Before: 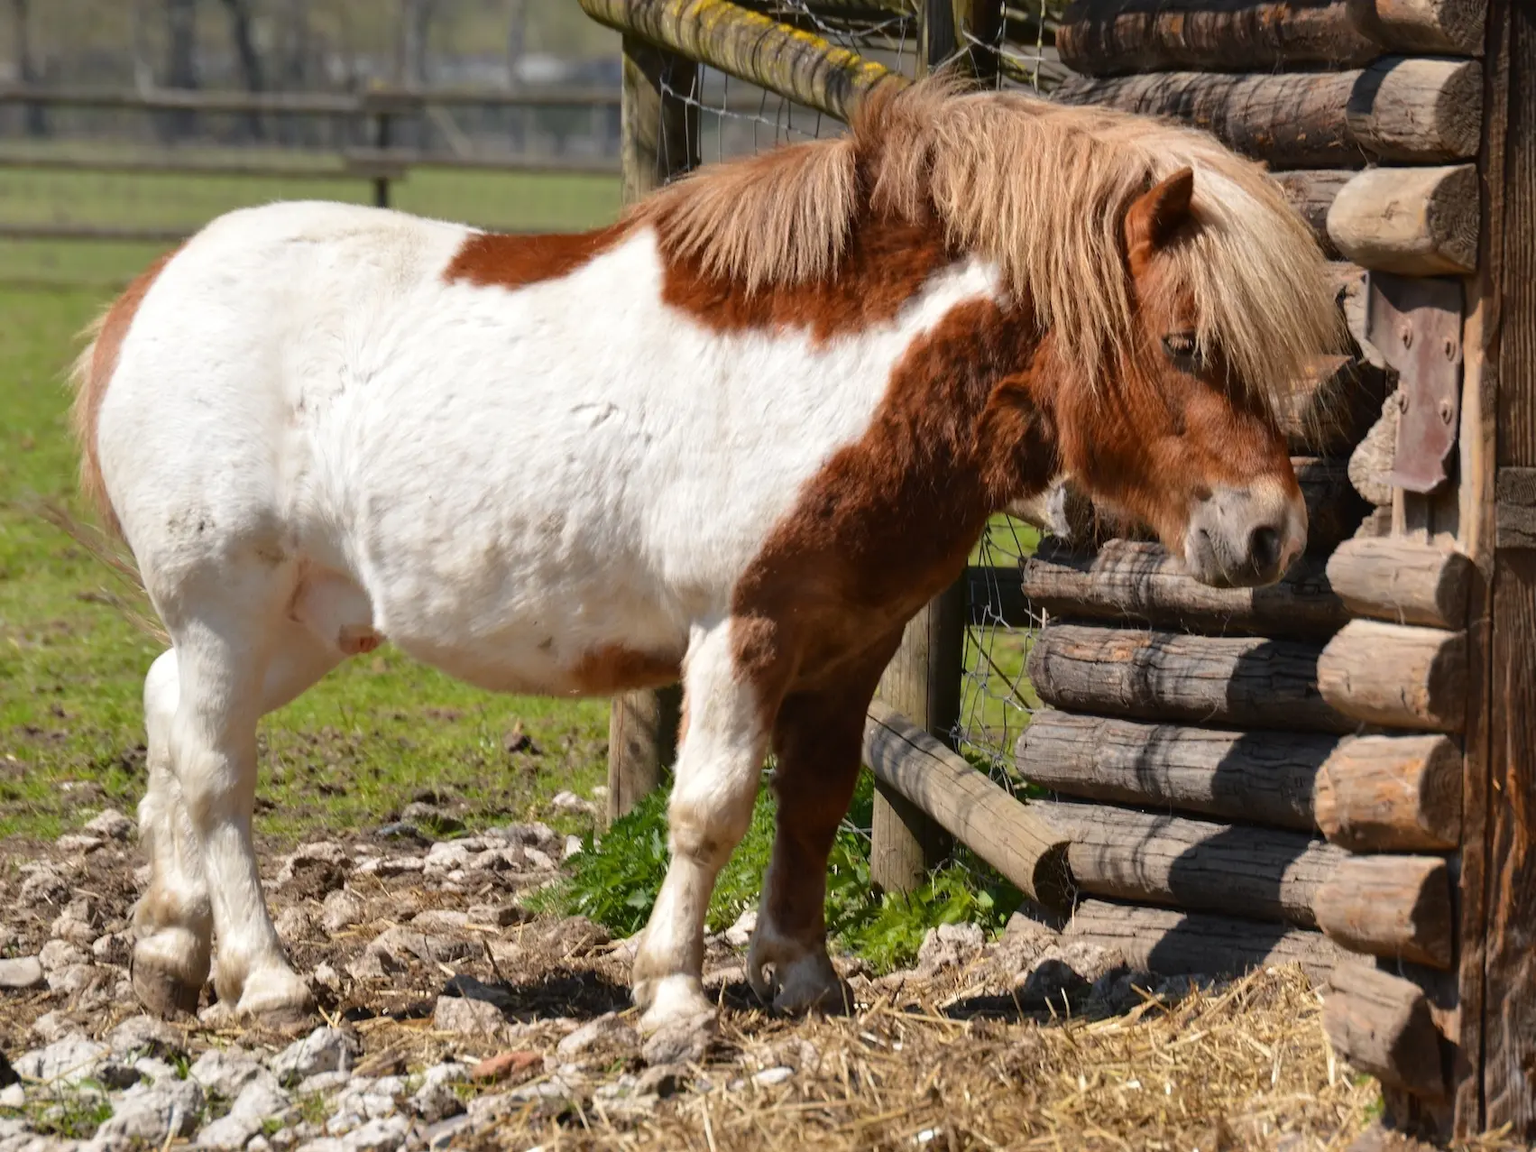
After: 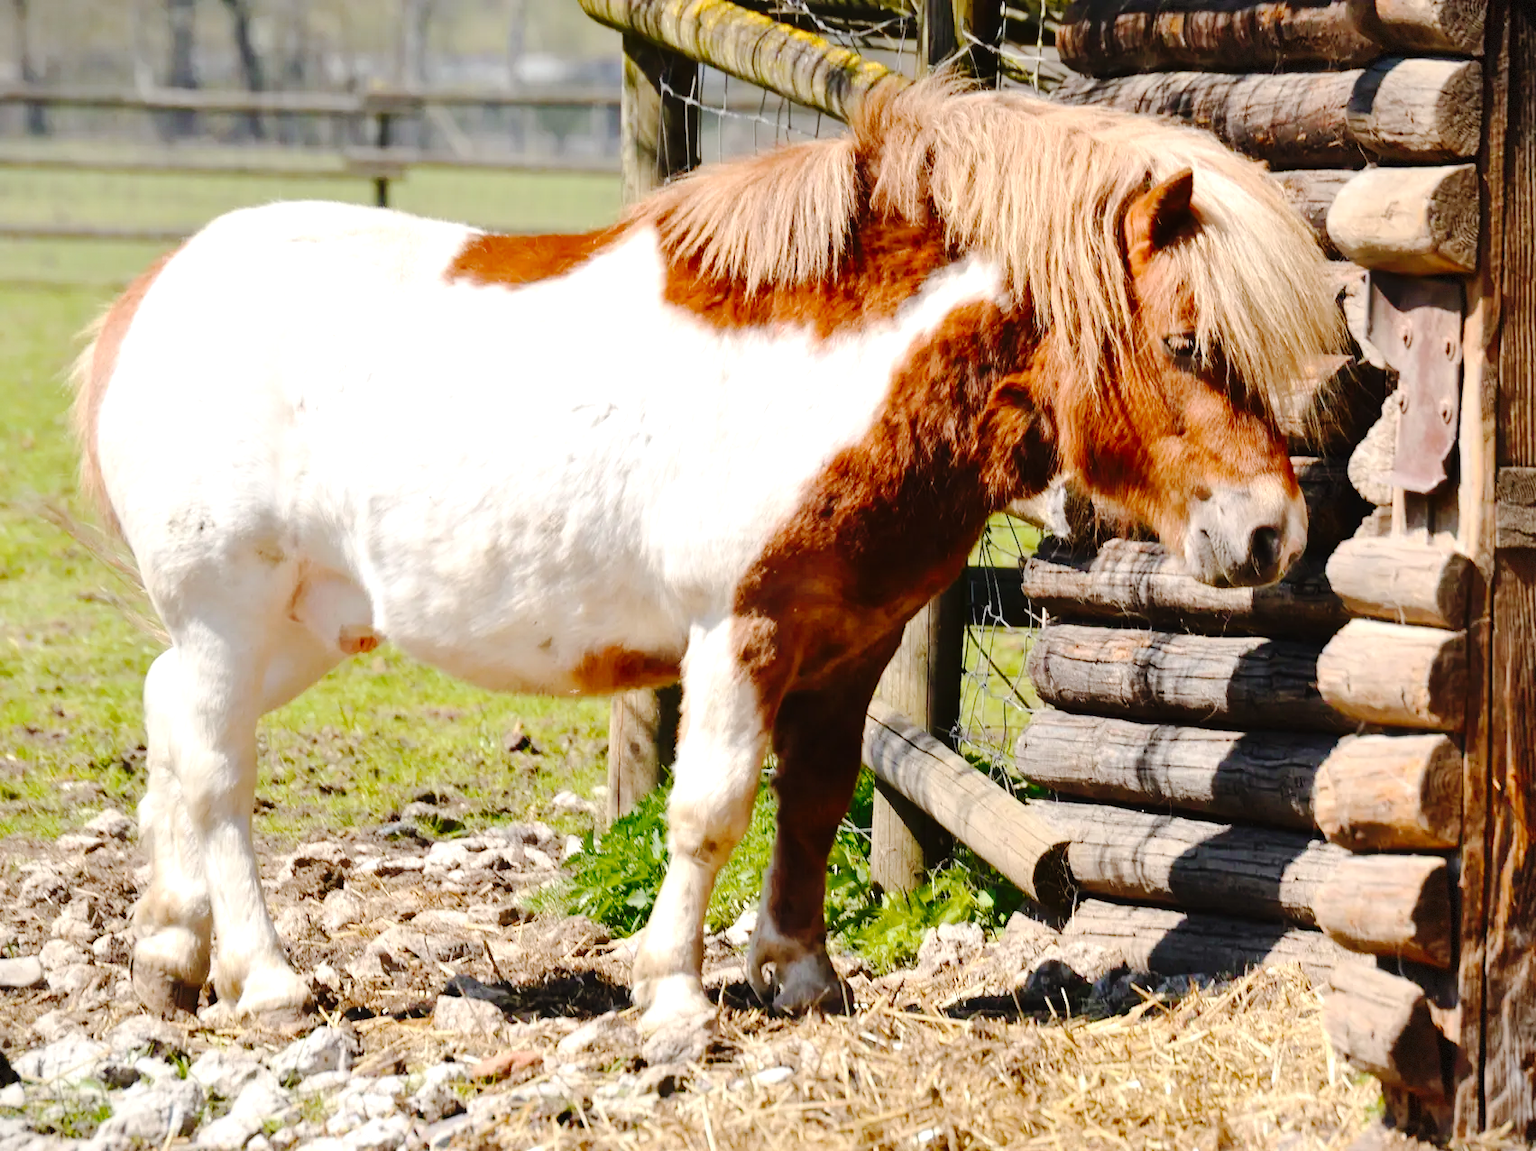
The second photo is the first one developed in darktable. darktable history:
tone curve: curves: ch0 [(0, 0) (0.003, 0.013) (0.011, 0.012) (0.025, 0.011) (0.044, 0.016) (0.069, 0.029) (0.1, 0.045) (0.136, 0.074) (0.177, 0.123) (0.224, 0.207) (0.277, 0.313) (0.335, 0.414) (0.399, 0.509) (0.468, 0.599) (0.543, 0.663) (0.623, 0.728) (0.709, 0.79) (0.801, 0.854) (0.898, 0.925) (1, 1)], preserve colors none
vignetting: fall-off start 97.28%, fall-off radius 79%, brightness -0.462, saturation -0.3, width/height ratio 1.114, dithering 8-bit output, unbound false
exposure: black level correction -0.002, exposure 0.54 EV, compensate highlight preservation false
contrast brightness saturation: contrast 0.1, brightness 0.03, saturation 0.09
